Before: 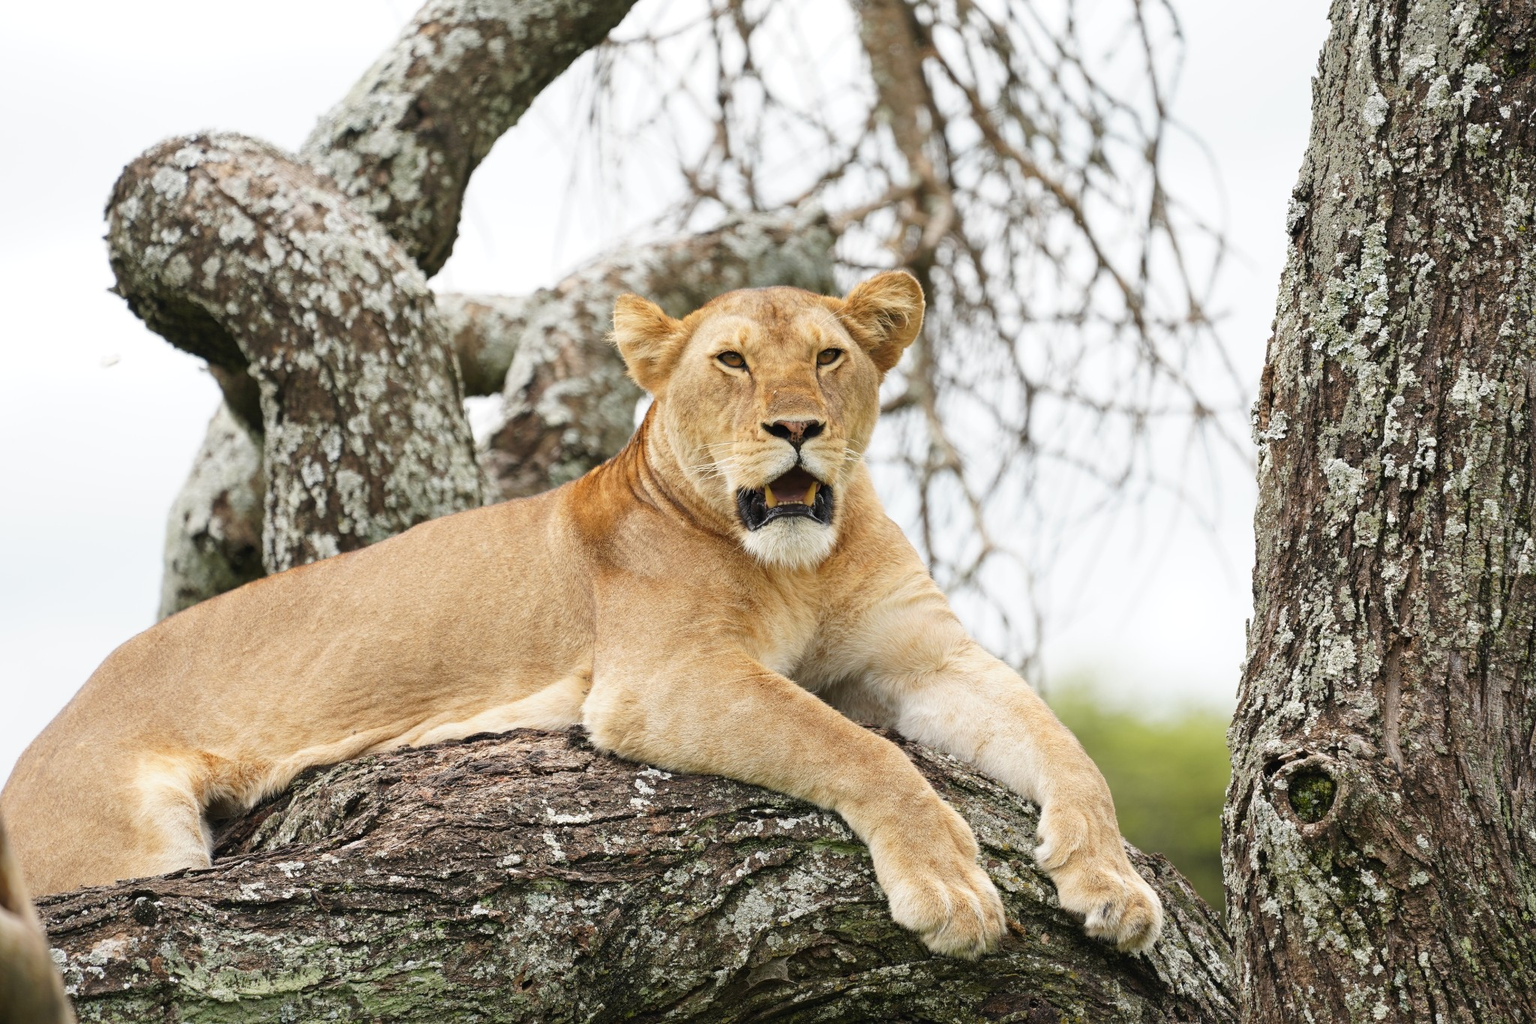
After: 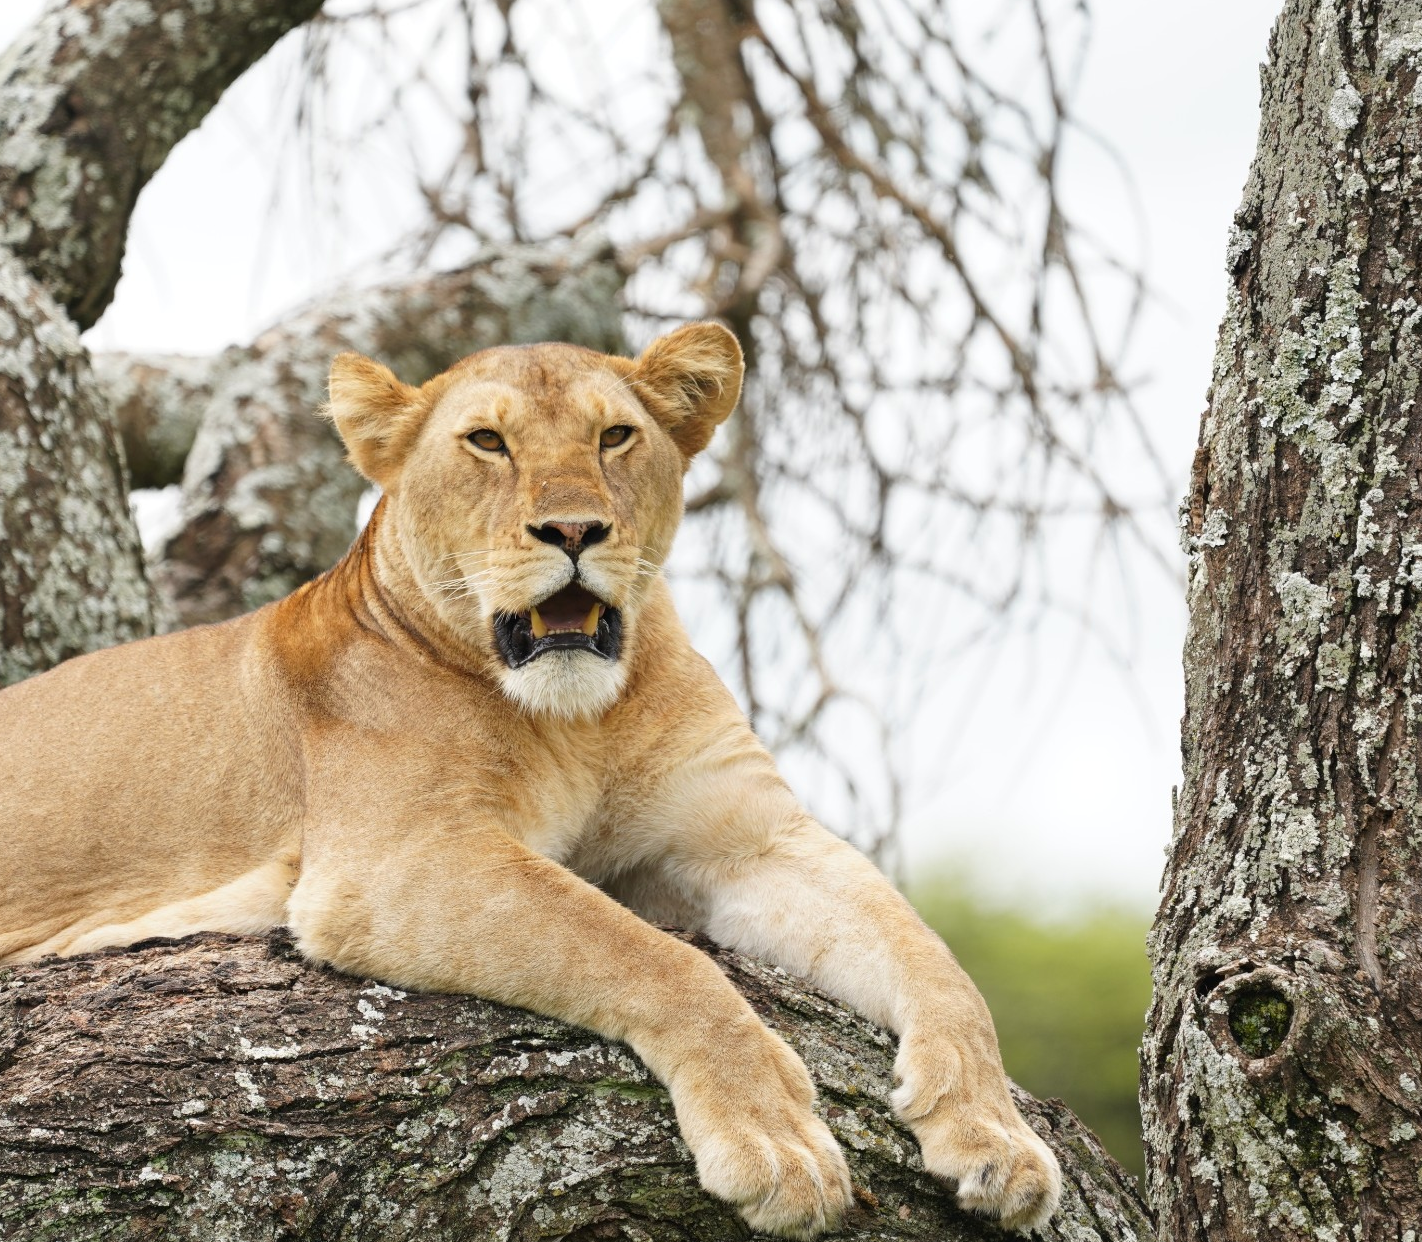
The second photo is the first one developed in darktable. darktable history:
crop and rotate: left 23.918%, top 2.896%, right 6.623%, bottom 6.068%
